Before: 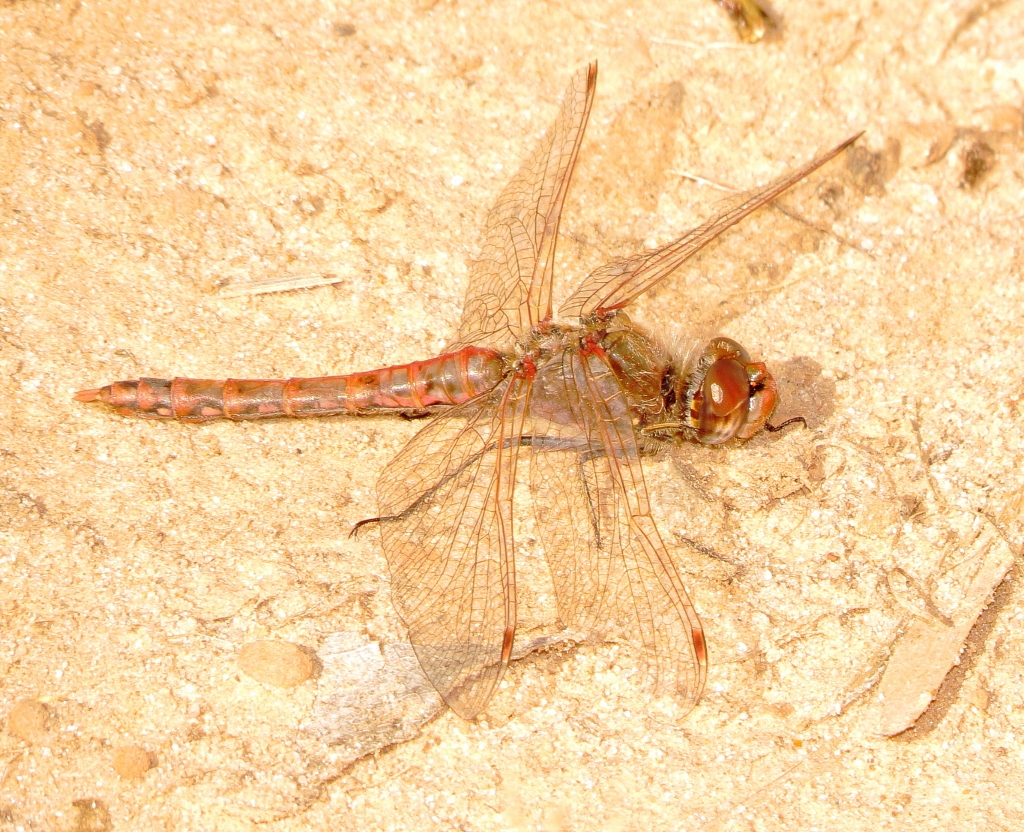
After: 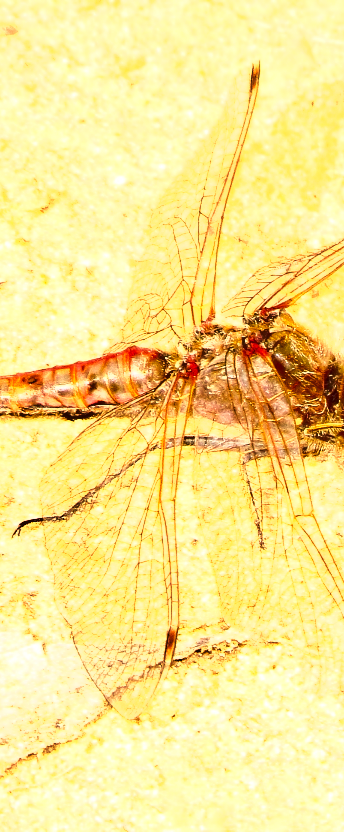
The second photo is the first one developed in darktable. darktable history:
shadows and highlights: shadows color adjustment 99.17%, highlights color adjustment 0.126%, low approximation 0.01, soften with gaussian
tone curve: curves: ch0 [(0, 0.024) (0.119, 0.146) (0.474, 0.464) (0.718, 0.721) (0.817, 0.839) (1, 0.998)]; ch1 [(0, 0) (0.377, 0.416) (0.439, 0.451) (0.477, 0.477) (0.501, 0.504) (0.538, 0.544) (0.58, 0.602) (0.664, 0.676) (0.783, 0.804) (1, 1)]; ch2 [(0, 0) (0.38, 0.405) (0.463, 0.456) (0.498, 0.497) (0.524, 0.535) (0.578, 0.576) (0.648, 0.665) (1, 1)], preserve colors none
crop: left 32.94%, right 33.387%
contrast brightness saturation: brightness -0.028, saturation 0.366
exposure: black level correction 0, exposure 1.1 EV, compensate highlight preservation false
